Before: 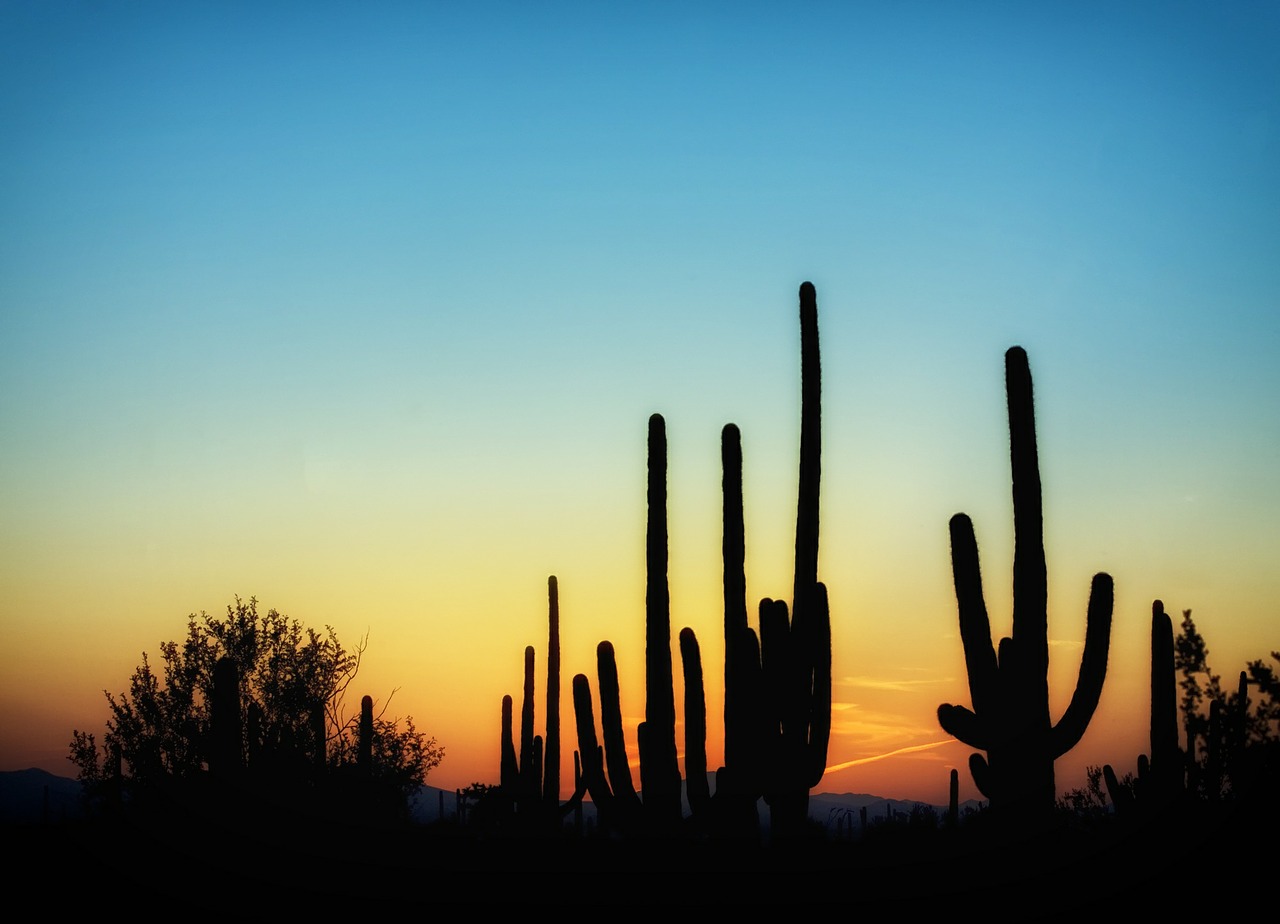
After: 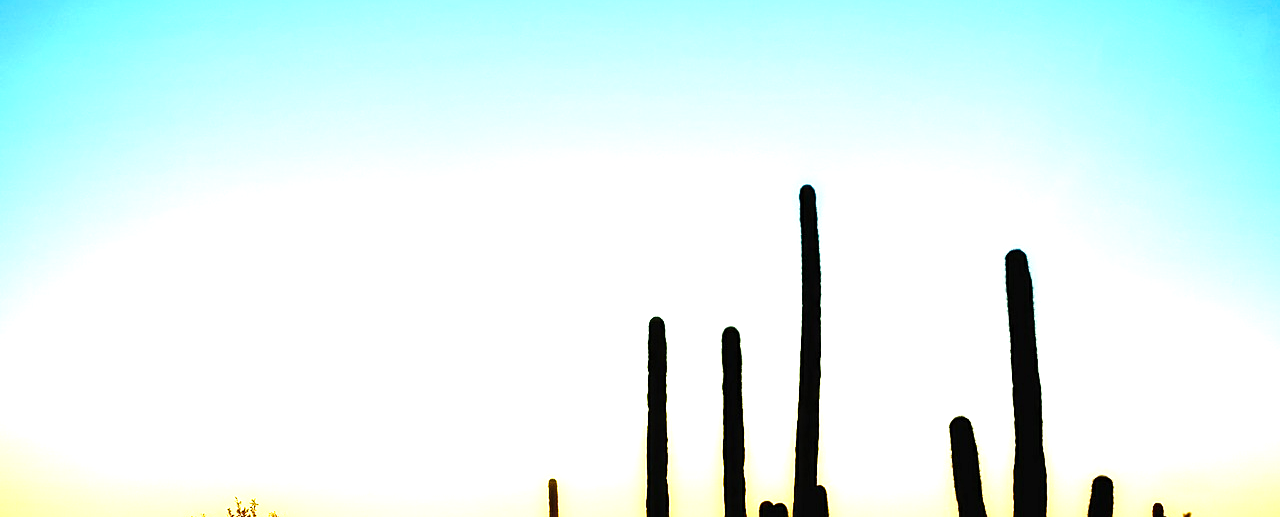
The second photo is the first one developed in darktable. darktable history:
crop and rotate: top 10.498%, bottom 33.498%
levels: levels [0, 0.394, 0.787]
sharpen: amount 0.205
base curve: curves: ch0 [(0, 0) (0.028, 0.03) (0.105, 0.232) (0.387, 0.748) (0.754, 0.968) (1, 1)], preserve colors none
